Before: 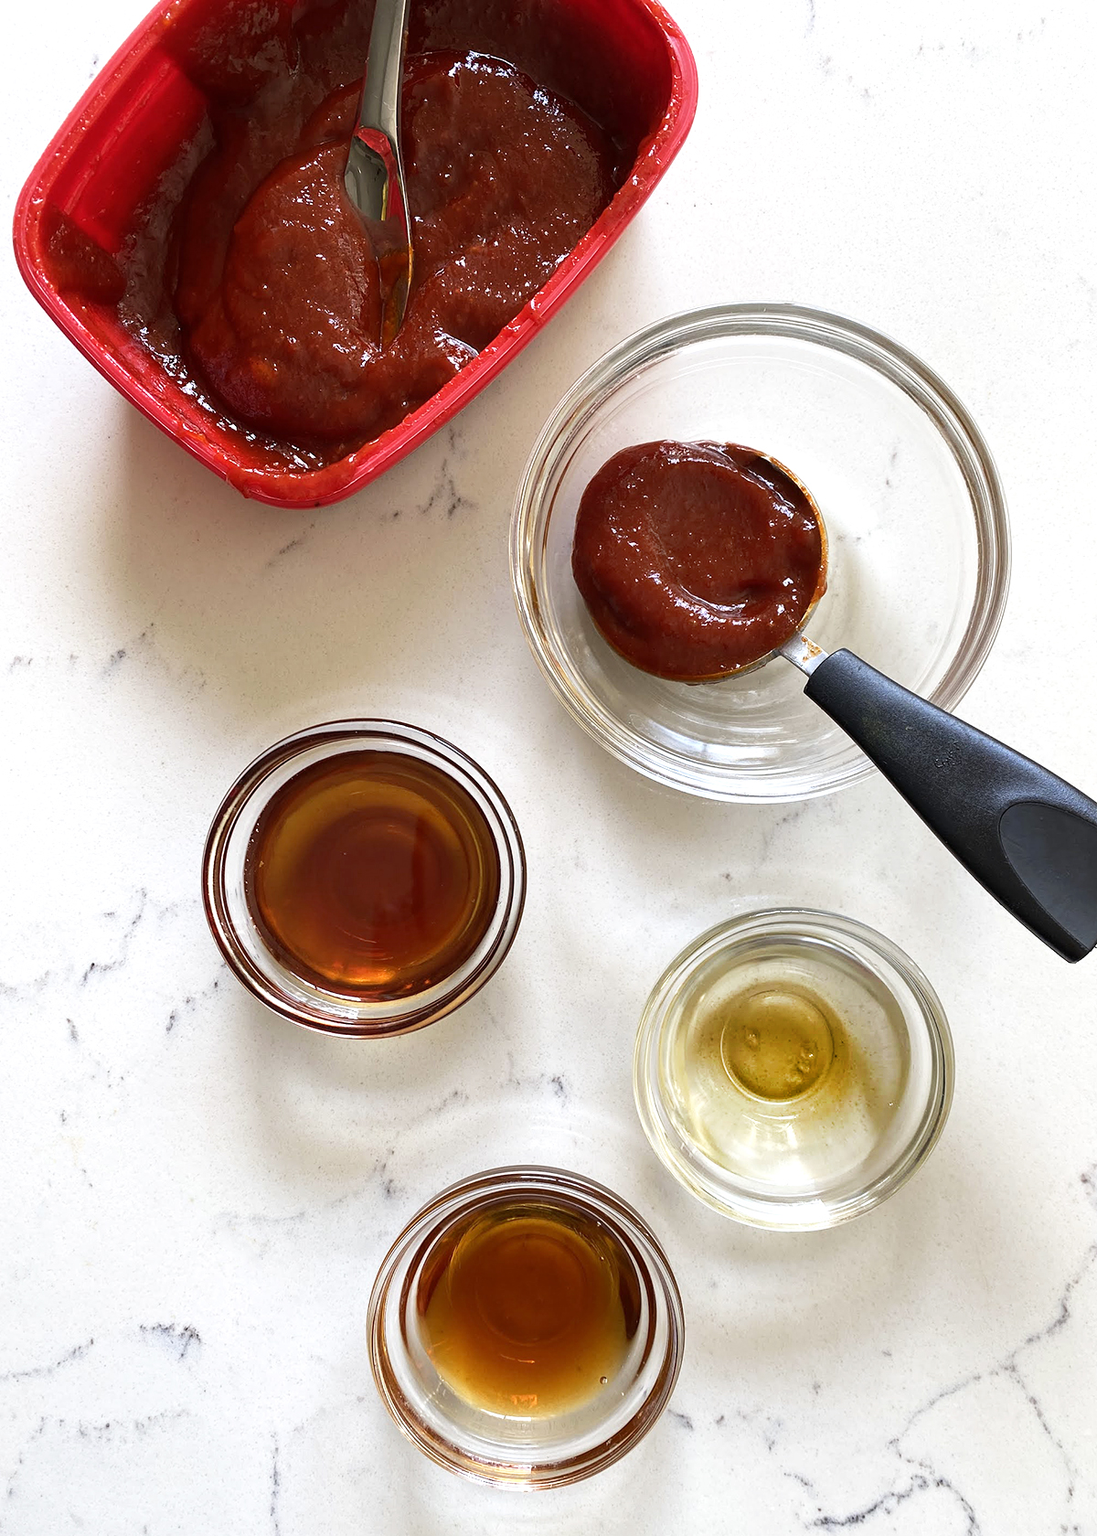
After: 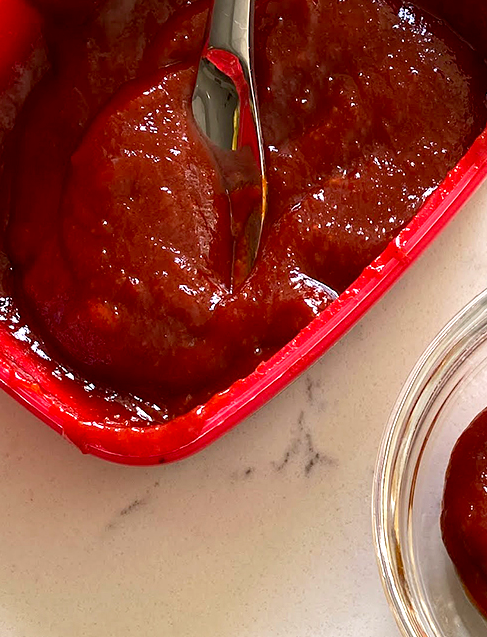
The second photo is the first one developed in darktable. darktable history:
crop: left 15.452%, top 5.459%, right 43.956%, bottom 56.62%
exposure: black level correction 0.005, exposure 0.286 EV, compensate highlight preservation false
